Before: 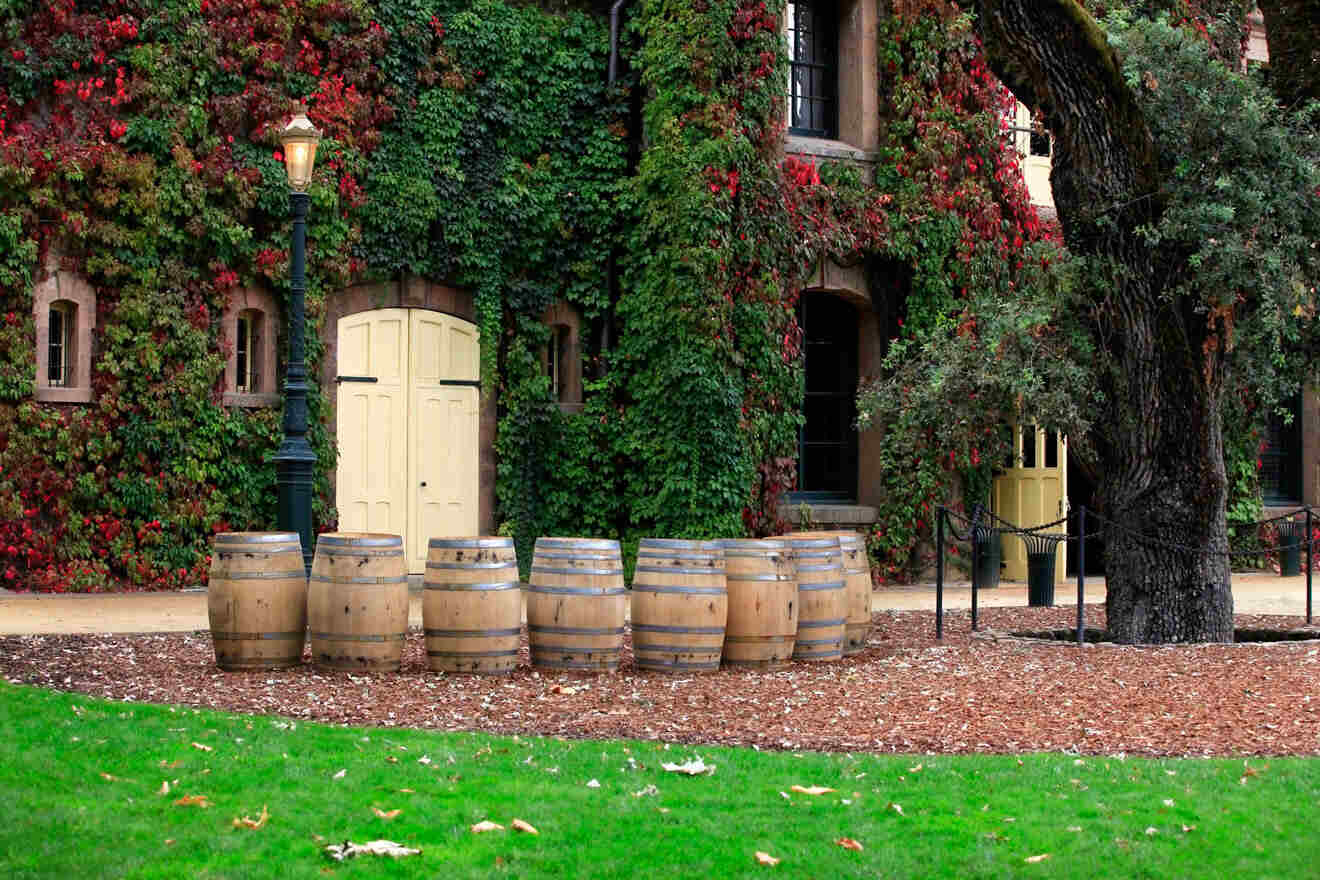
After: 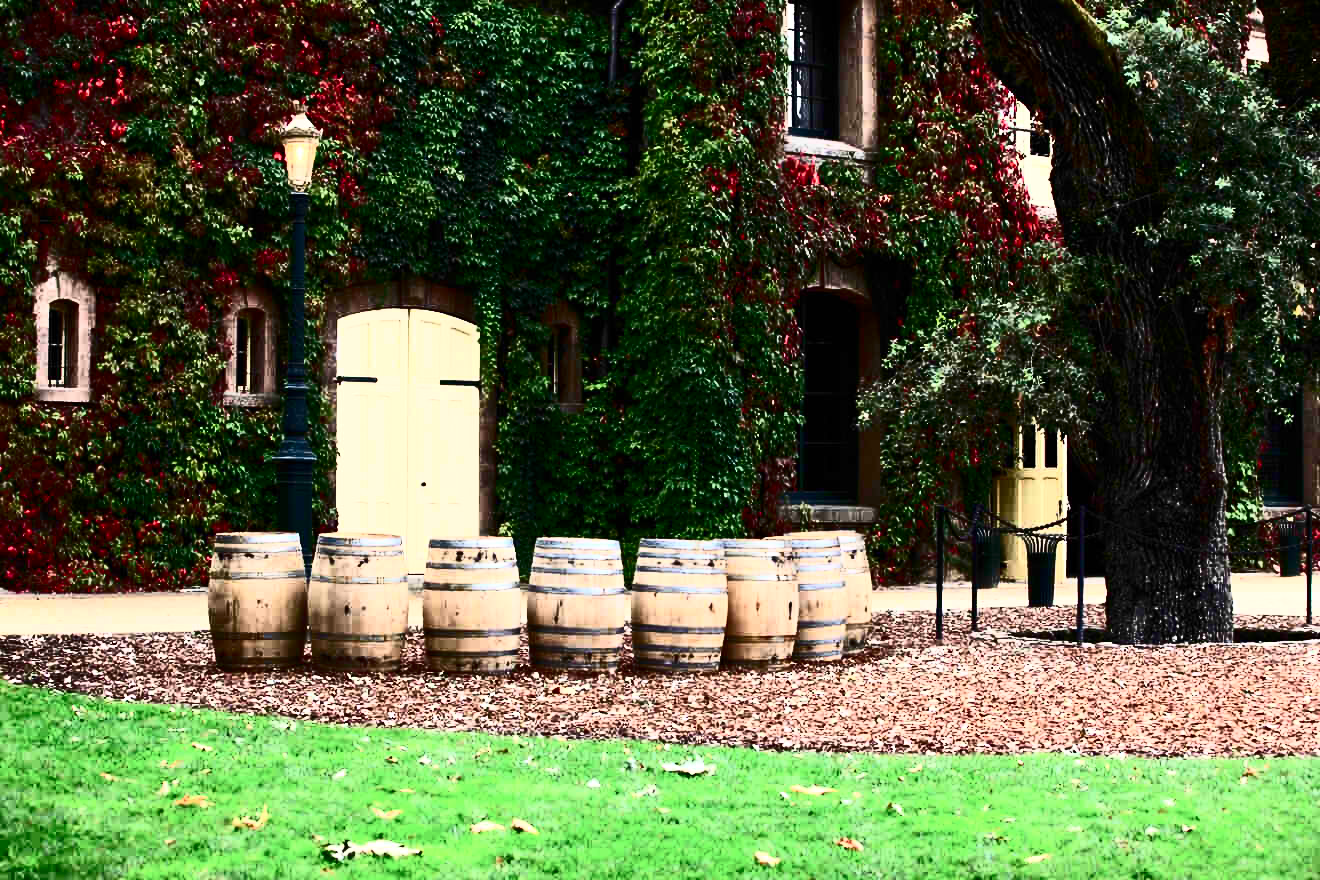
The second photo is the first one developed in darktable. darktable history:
contrast brightness saturation: contrast 0.917, brightness 0.192
